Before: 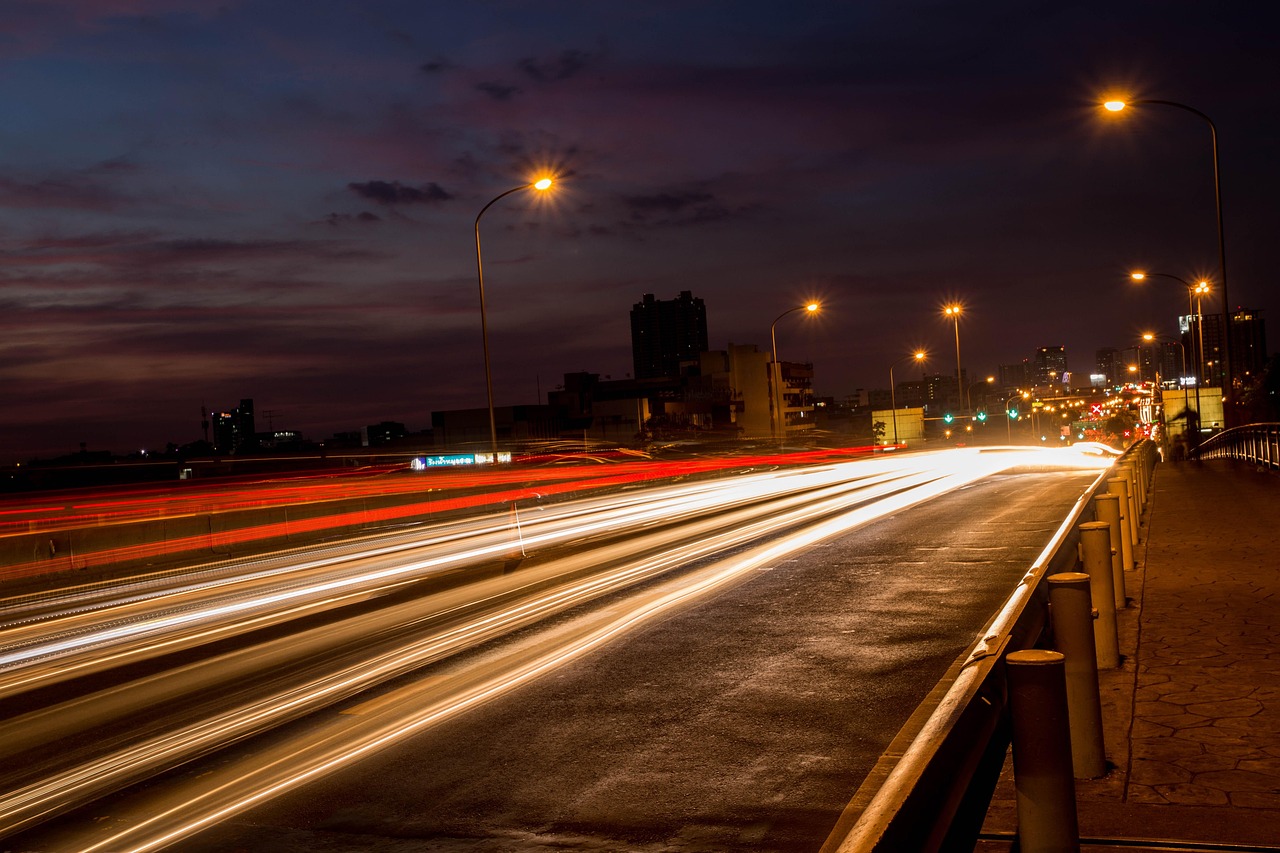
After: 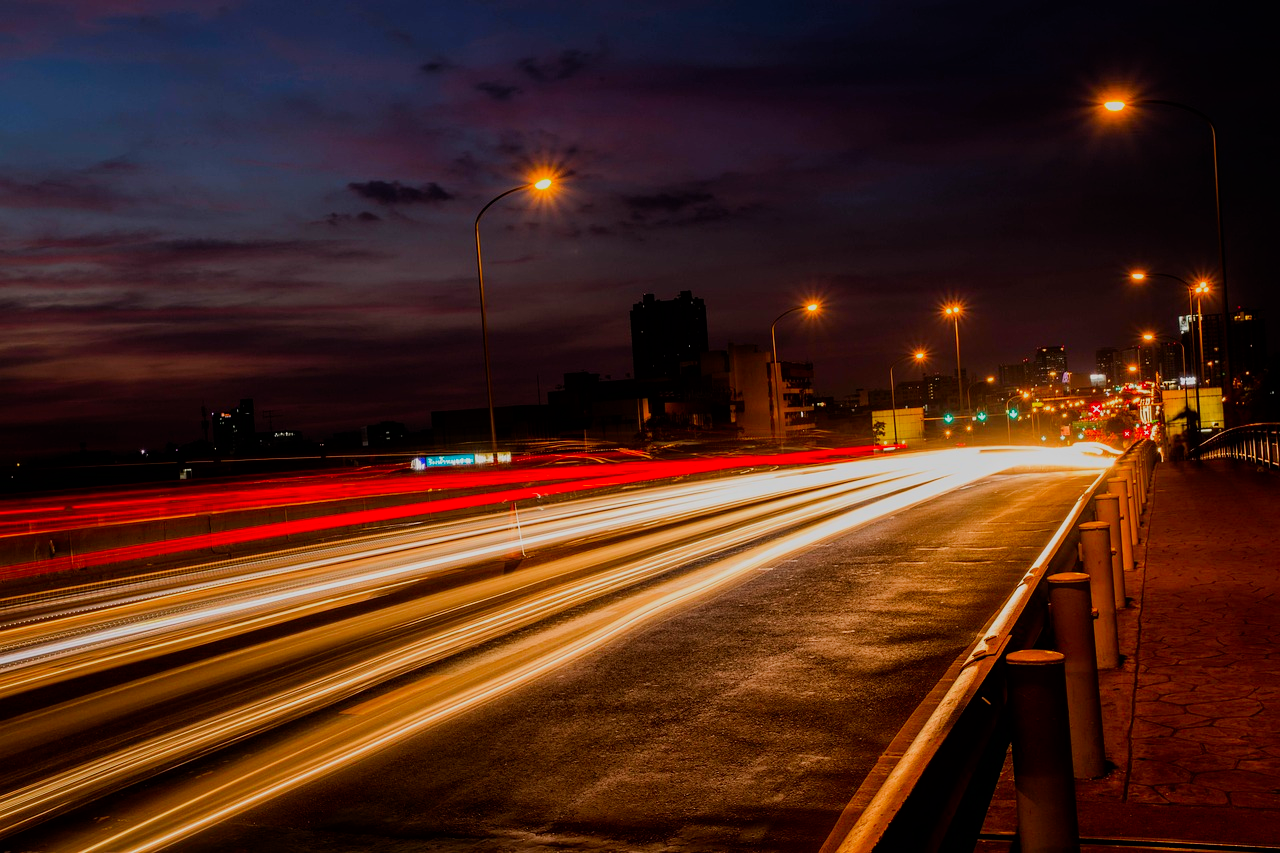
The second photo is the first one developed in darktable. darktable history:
contrast brightness saturation: saturation 0.513
filmic rgb: black relative exposure -7.65 EV, white relative exposure 4.56 EV, threshold 3.02 EV, hardness 3.61, enable highlight reconstruction true
